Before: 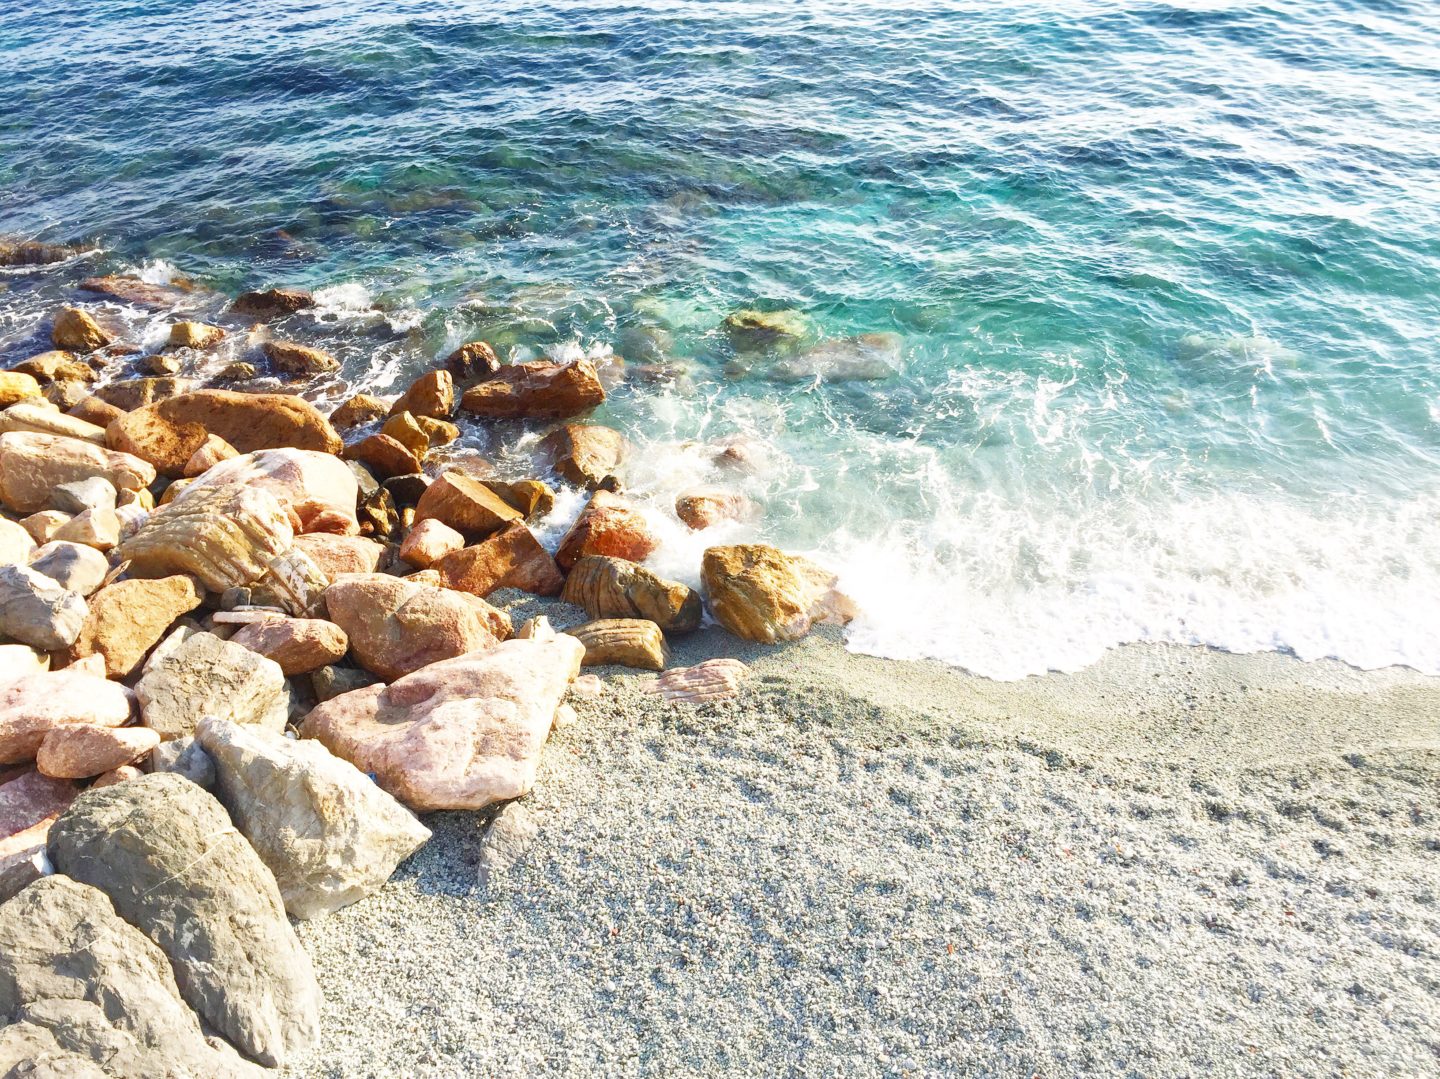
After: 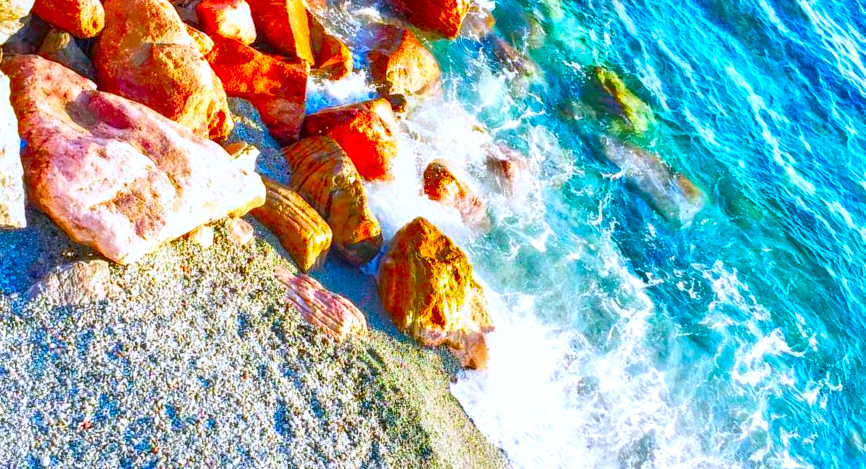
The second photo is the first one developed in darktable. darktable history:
color calibration: illuminant as shot in camera, x 0.358, y 0.373, temperature 4628.91 K
local contrast: detail 130%
color correction: highlights b* 0.038, saturation 2.98
crop and rotate: angle -44.6°, top 16.487%, right 0.795%, bottom 11.732%
tone equalizer: -8 EV 0.03 EV, -7 EV -0.029 EV, -6 EV 0.015 EV, -5 EV 0.052 EV, -4 EV 0.266 EV, -3 EV 0.668 EV, -2 EV 0.57 EV, -1 EV 0.178 EV, +0 EV 0.025 EV
shadows and highlights: low approximation 0.01, soften with gaussian
